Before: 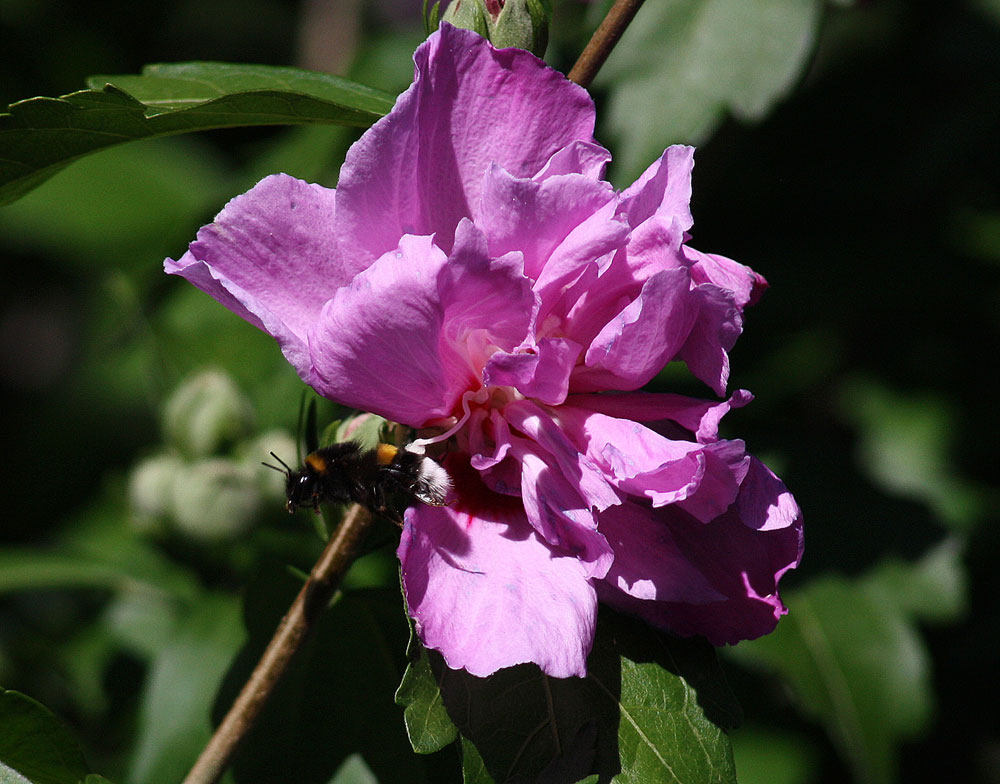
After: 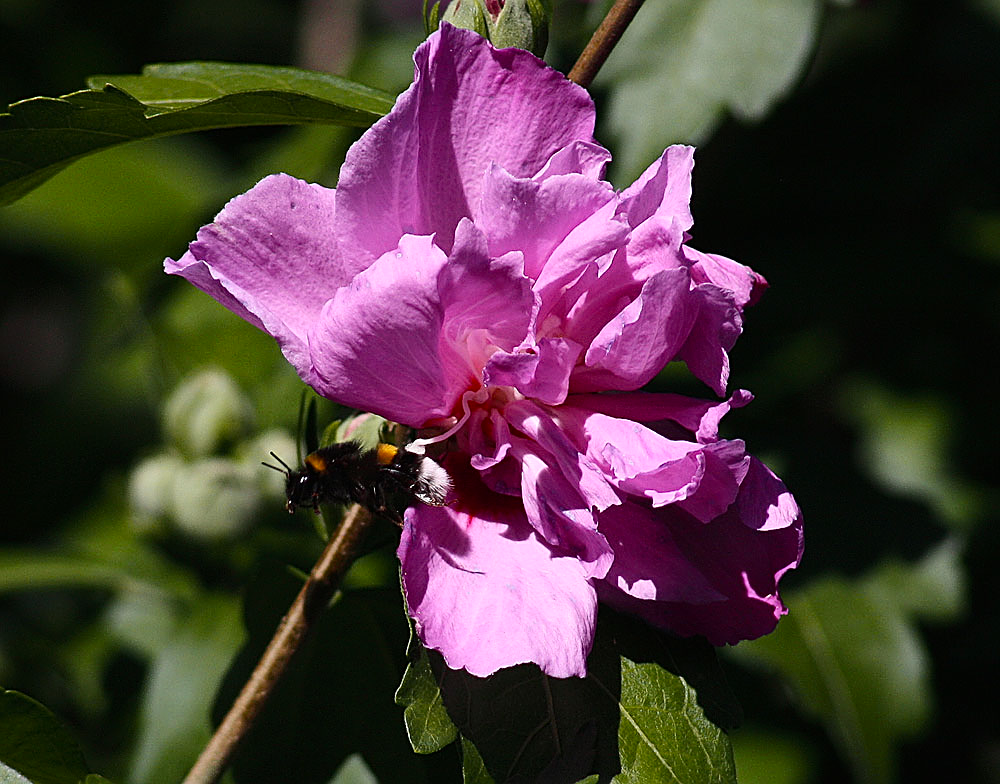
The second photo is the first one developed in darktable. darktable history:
tone curve: curves: ch0 [(0, 0.003) (0.117, 0.101) (0.257, 0.246) (0.408, 0.432) (0.611, 0.653) (0.824, 0.846) (1, 1)]; ch1 [(0, 0) (0.227, 0.197) (0.405, 0.421) (0.501, 0.501) (0.522, 0.53) (0.563, 0.572) (0.589, 0.611) (0.699, 0.709) (0.976, 0.992)]; ch2 [(0, 0) (0.208, 0.176) (0.377, 0.38) (0.5, 0.5) (0.537, 0.534) (0.571, 0.576) (0.681, 0.746) (1, 1)], color space Lab, independent channels, preserve colors none
sharpen: on, module defaults
